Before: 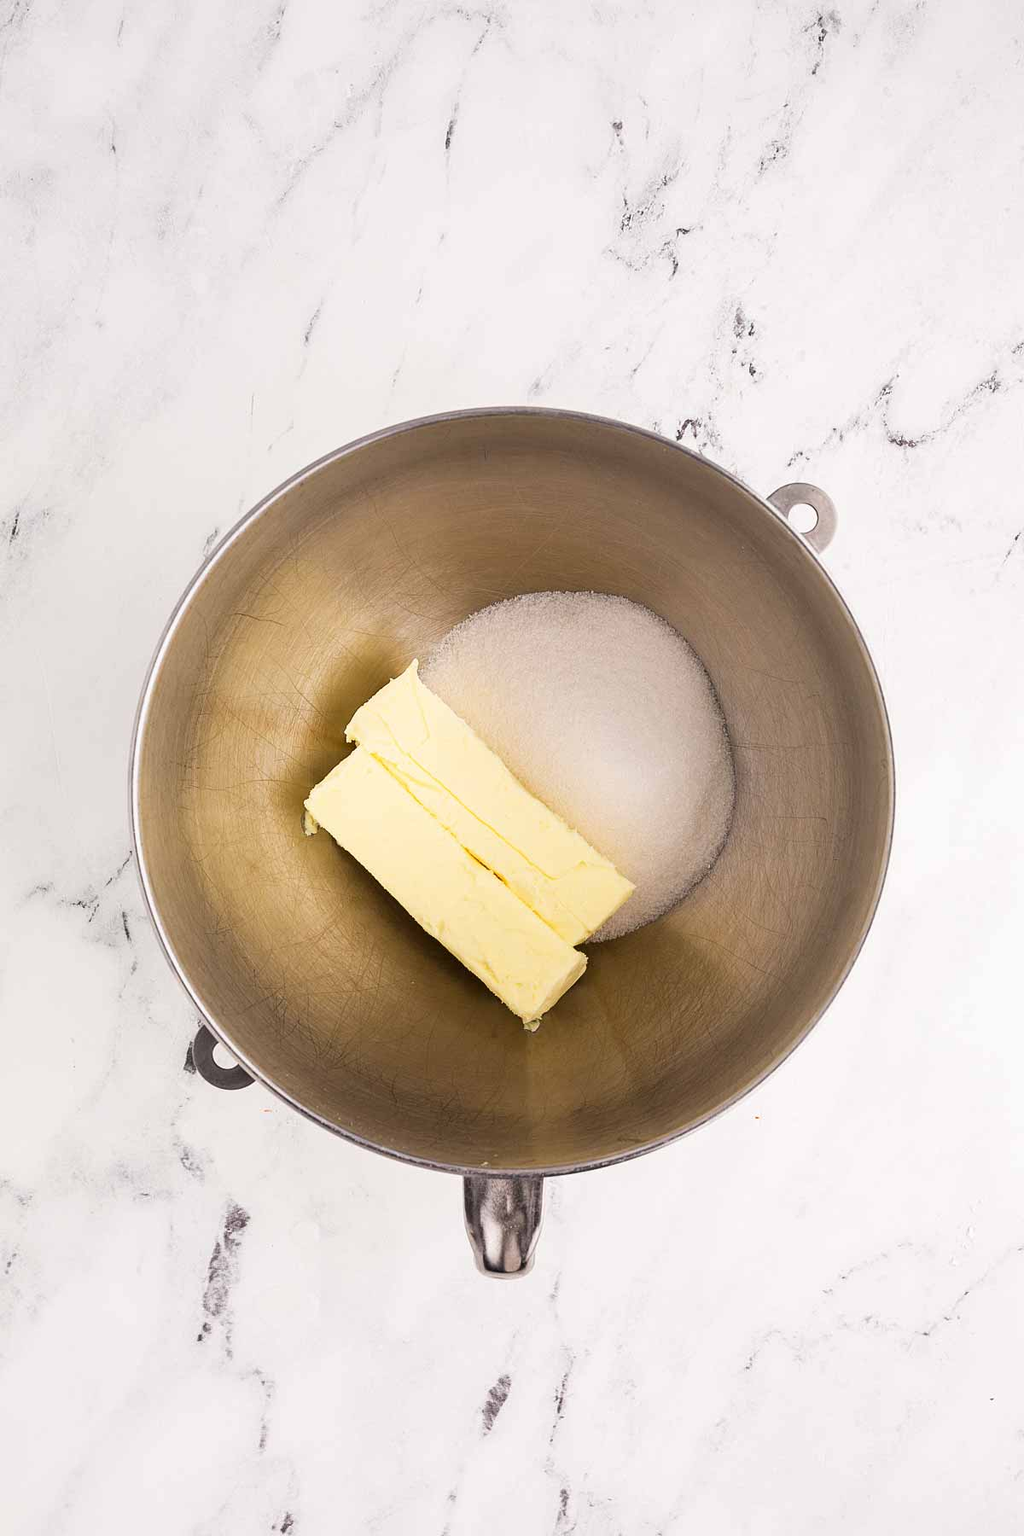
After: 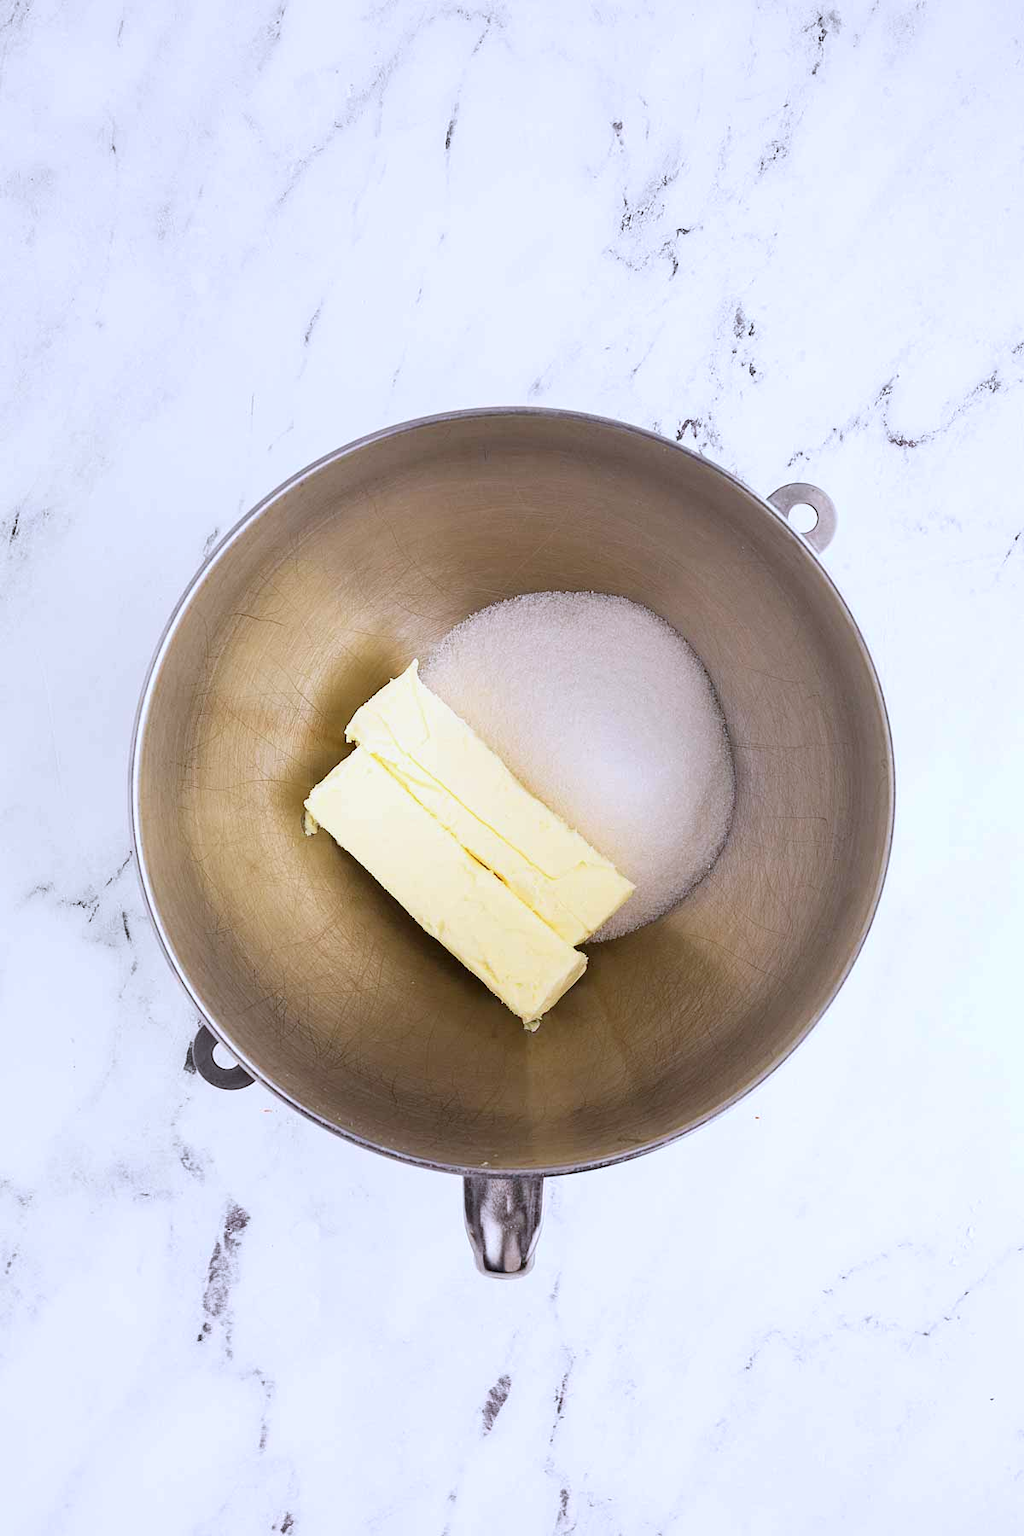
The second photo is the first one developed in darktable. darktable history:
color calibration: illuminant custom, x 0.371, y 0.382, temperature 4283.21 K
